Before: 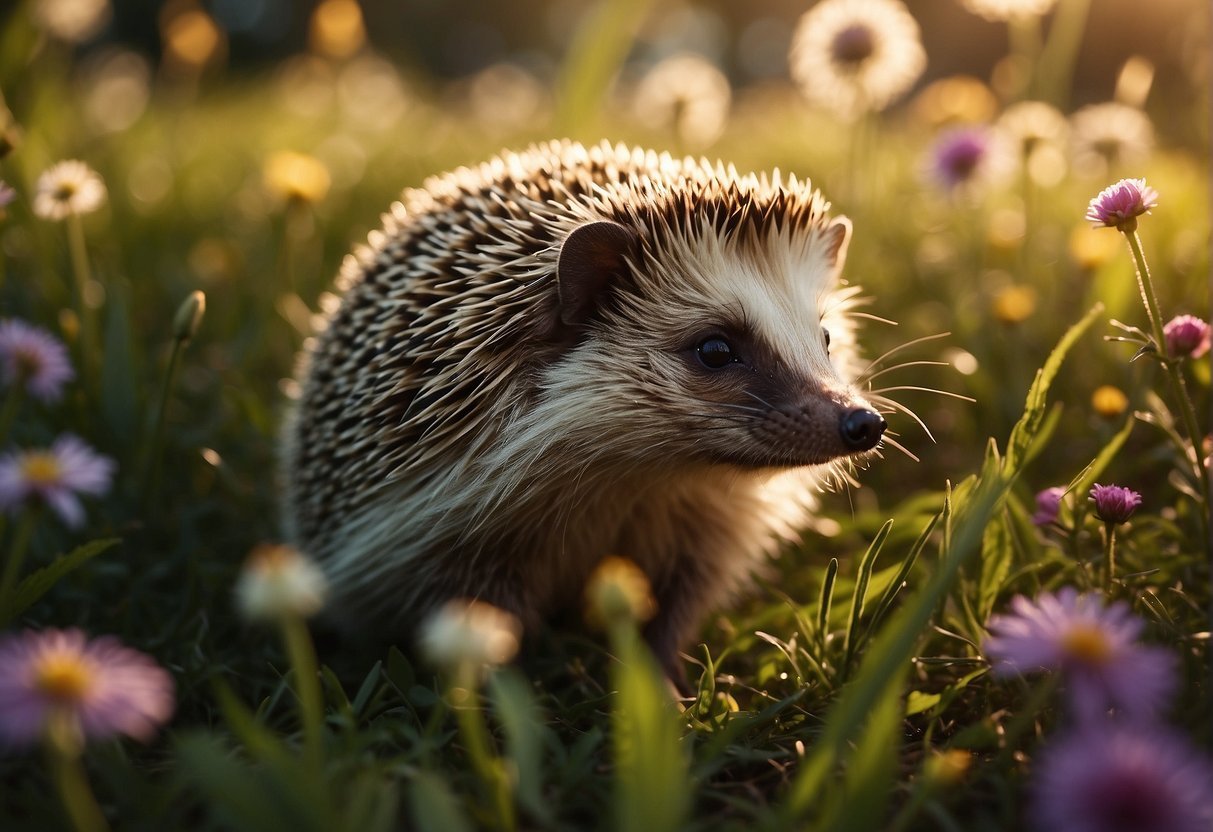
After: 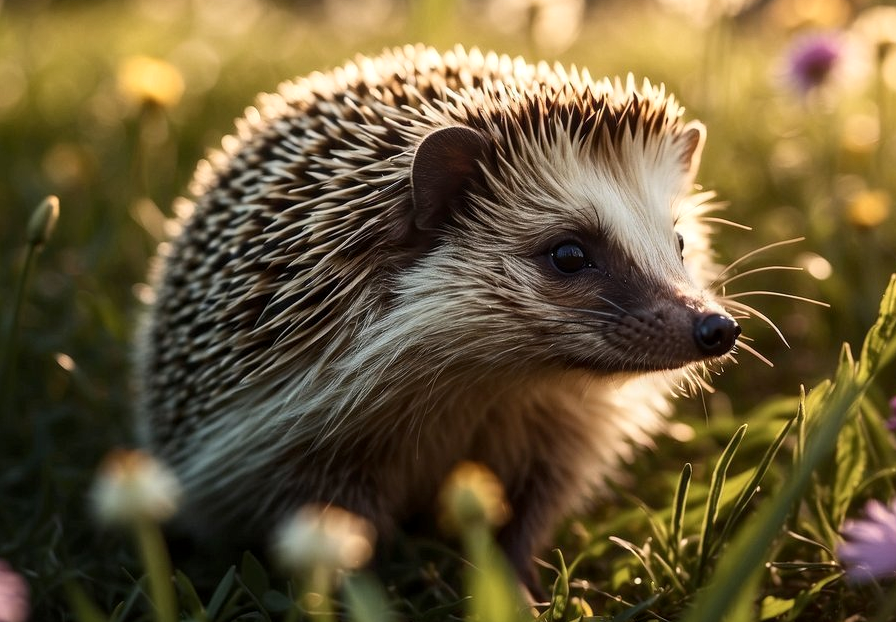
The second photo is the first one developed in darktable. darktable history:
crop and rotate: left 12.049%, top 11.46%, right 14.07%, bottom 13.661%
contrast brightness saturation: contrast 0.151, brightness 0.055
local contrast: on, module defaults
